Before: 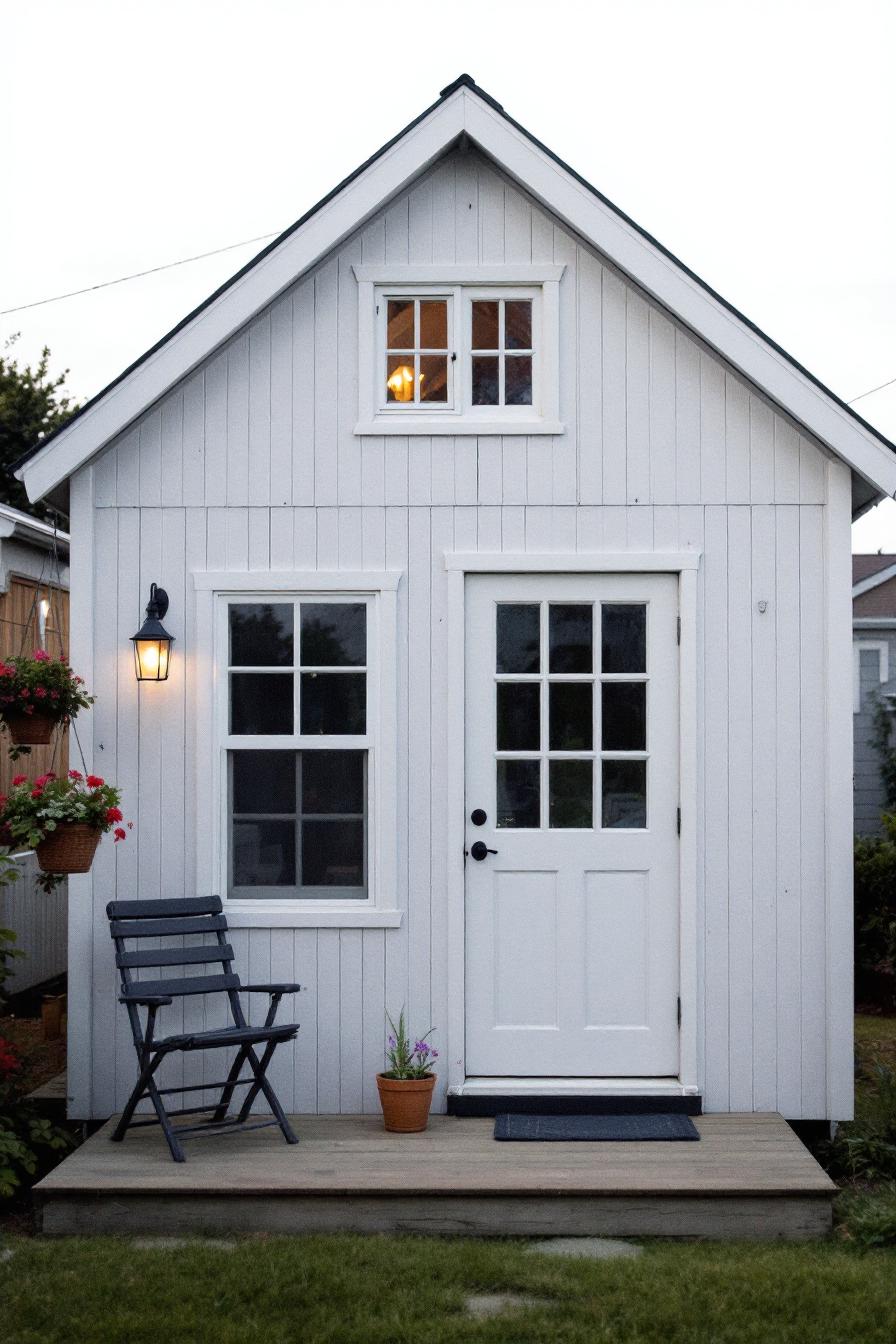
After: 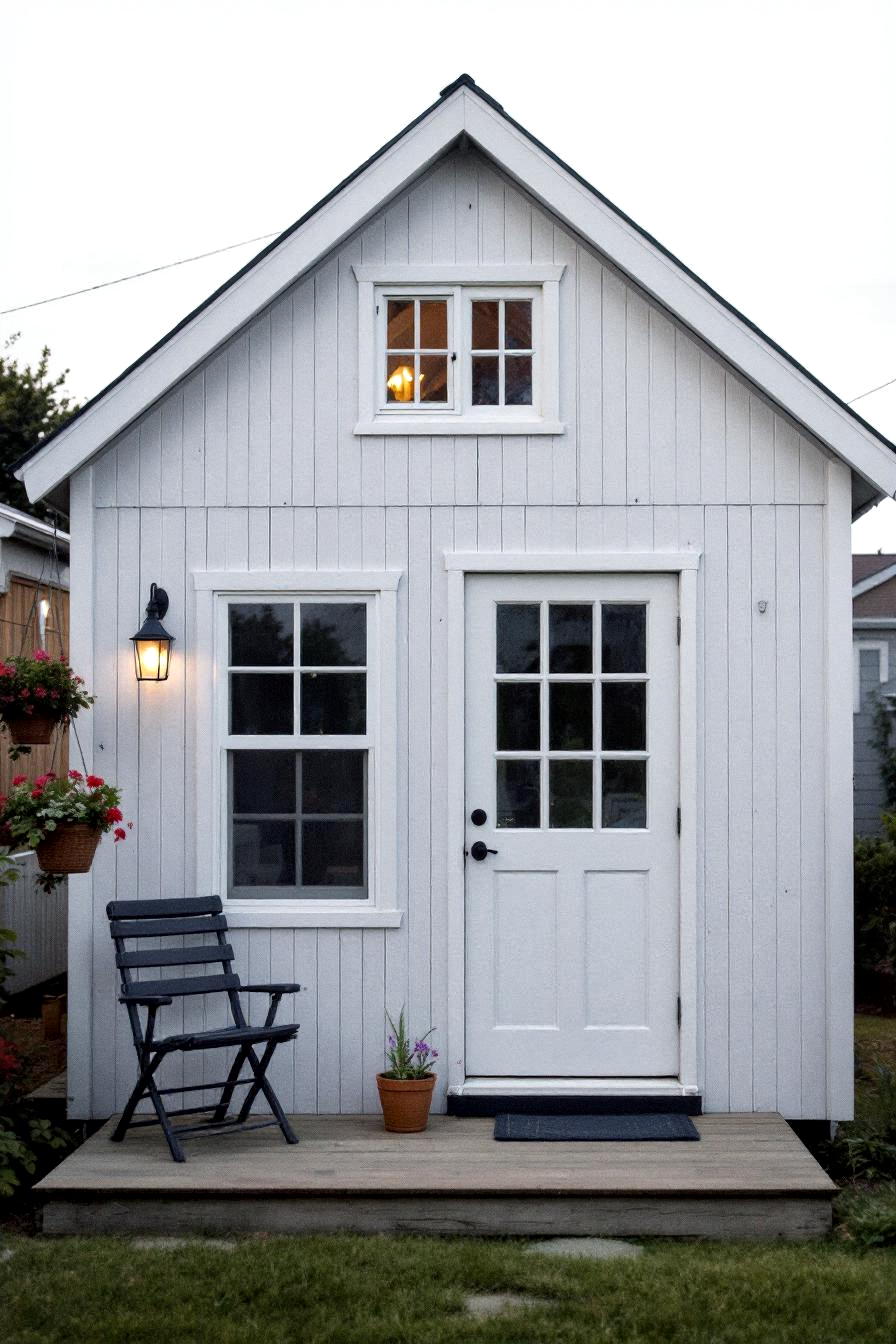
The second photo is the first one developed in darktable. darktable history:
local contrast: mode bilateral grid, contrast 19, coarseness 50, detail 150%, midtone range 0.2
